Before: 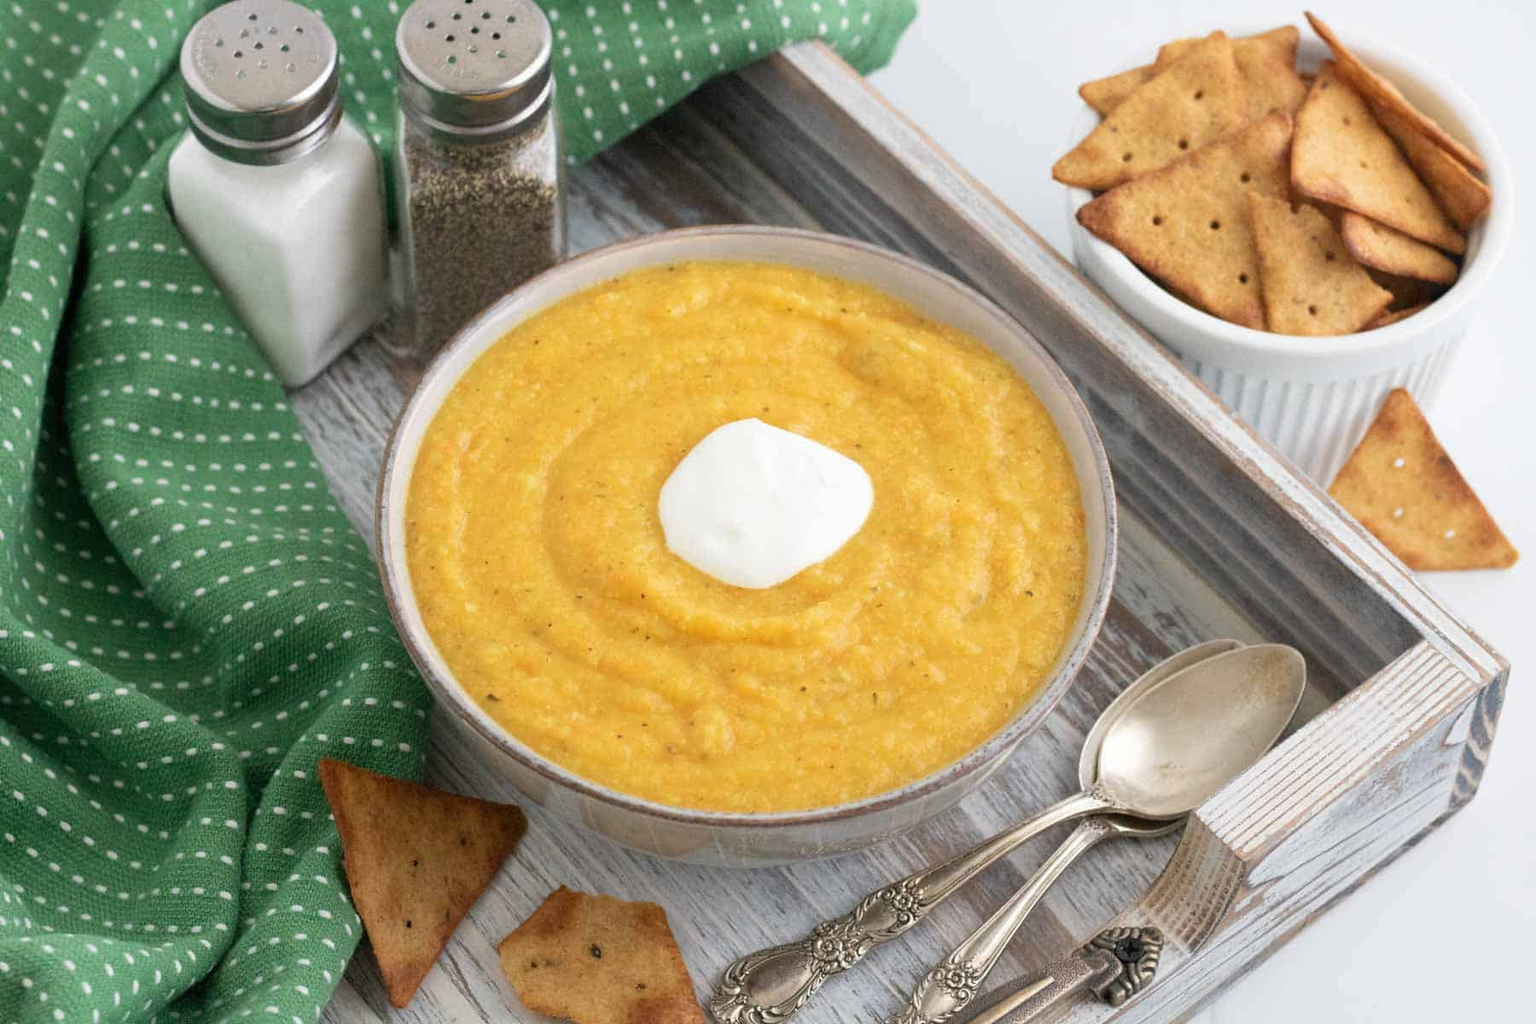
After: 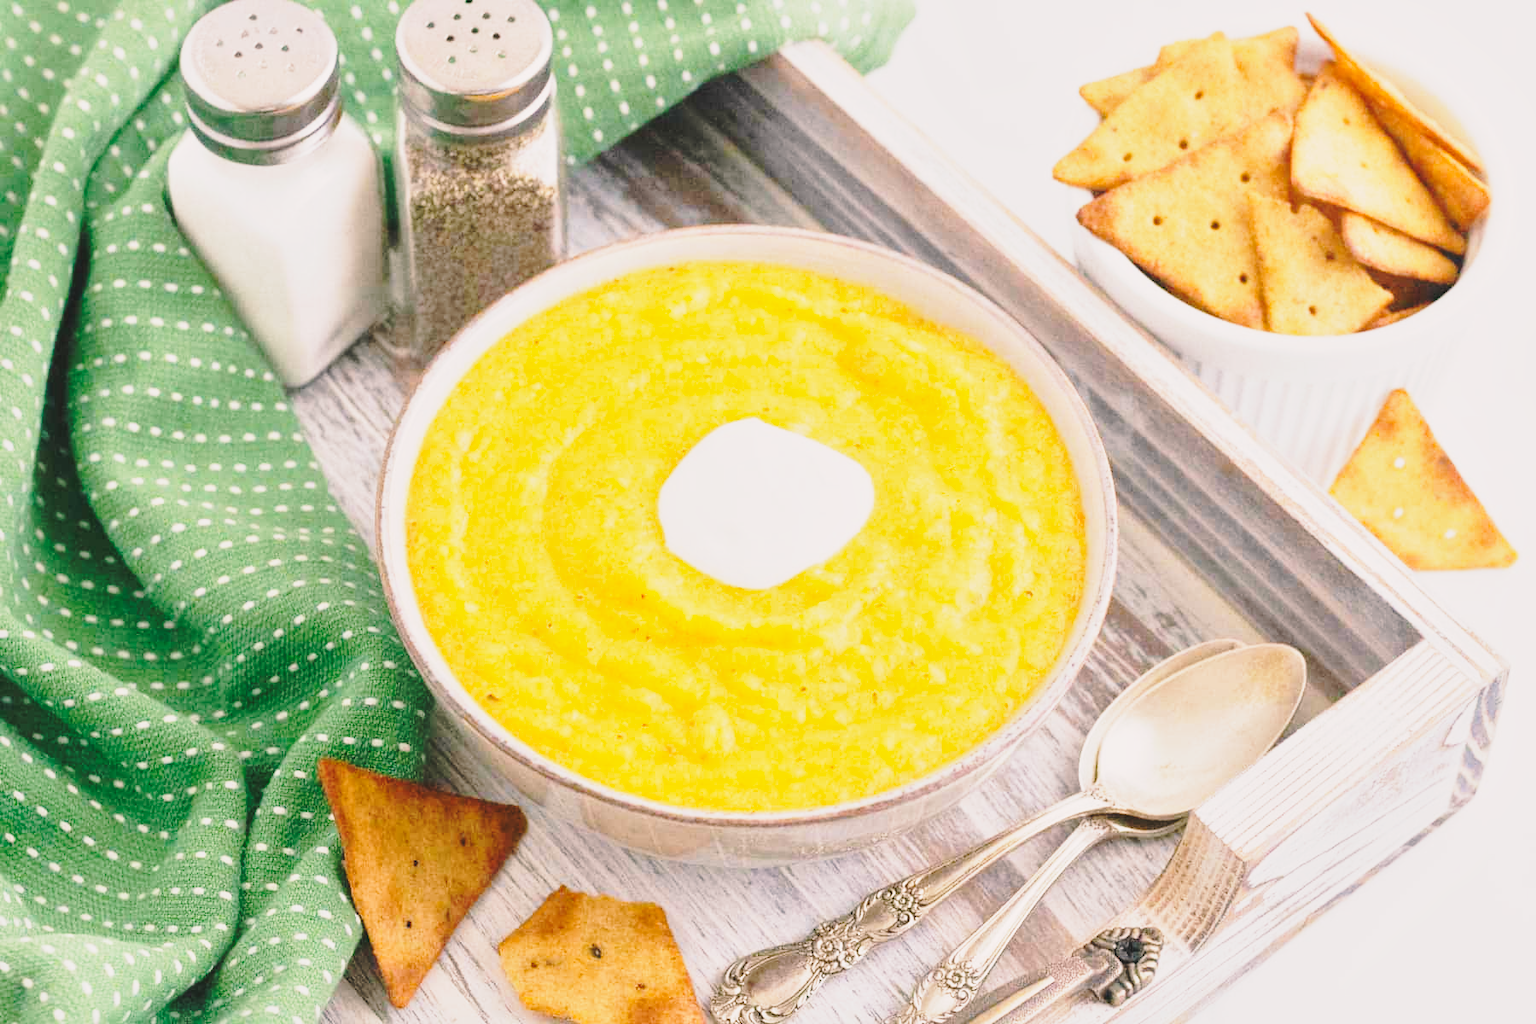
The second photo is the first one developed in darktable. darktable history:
color balance rgb: highlights gain › chroma 4.604%, highlights gain › hue 33.52°, linear chroma grading › global chroma 15.569%, perceptual saturation grading › global saturation 0.332%, global vibrance 1.022%, saturation formula JzAzBz (2021)
base curve: curves: ch0 [(0, 0) (0.032, 0.037) (0.105, 0.228) (0.435, 0.76) (0.856, 0.983) (1, 1)], preserve colors none
exposure: black level correction 0, exposure 0.689 EV, compensate exposure bias true, compensate highlight preservation false
local contrast: mode bilateral grid, contrast 20, coarseness 49, detail 119%, midtone range 0.2
contrast brightness saturation: contrast -0.168, brightness 0.044, saturation -0.133
